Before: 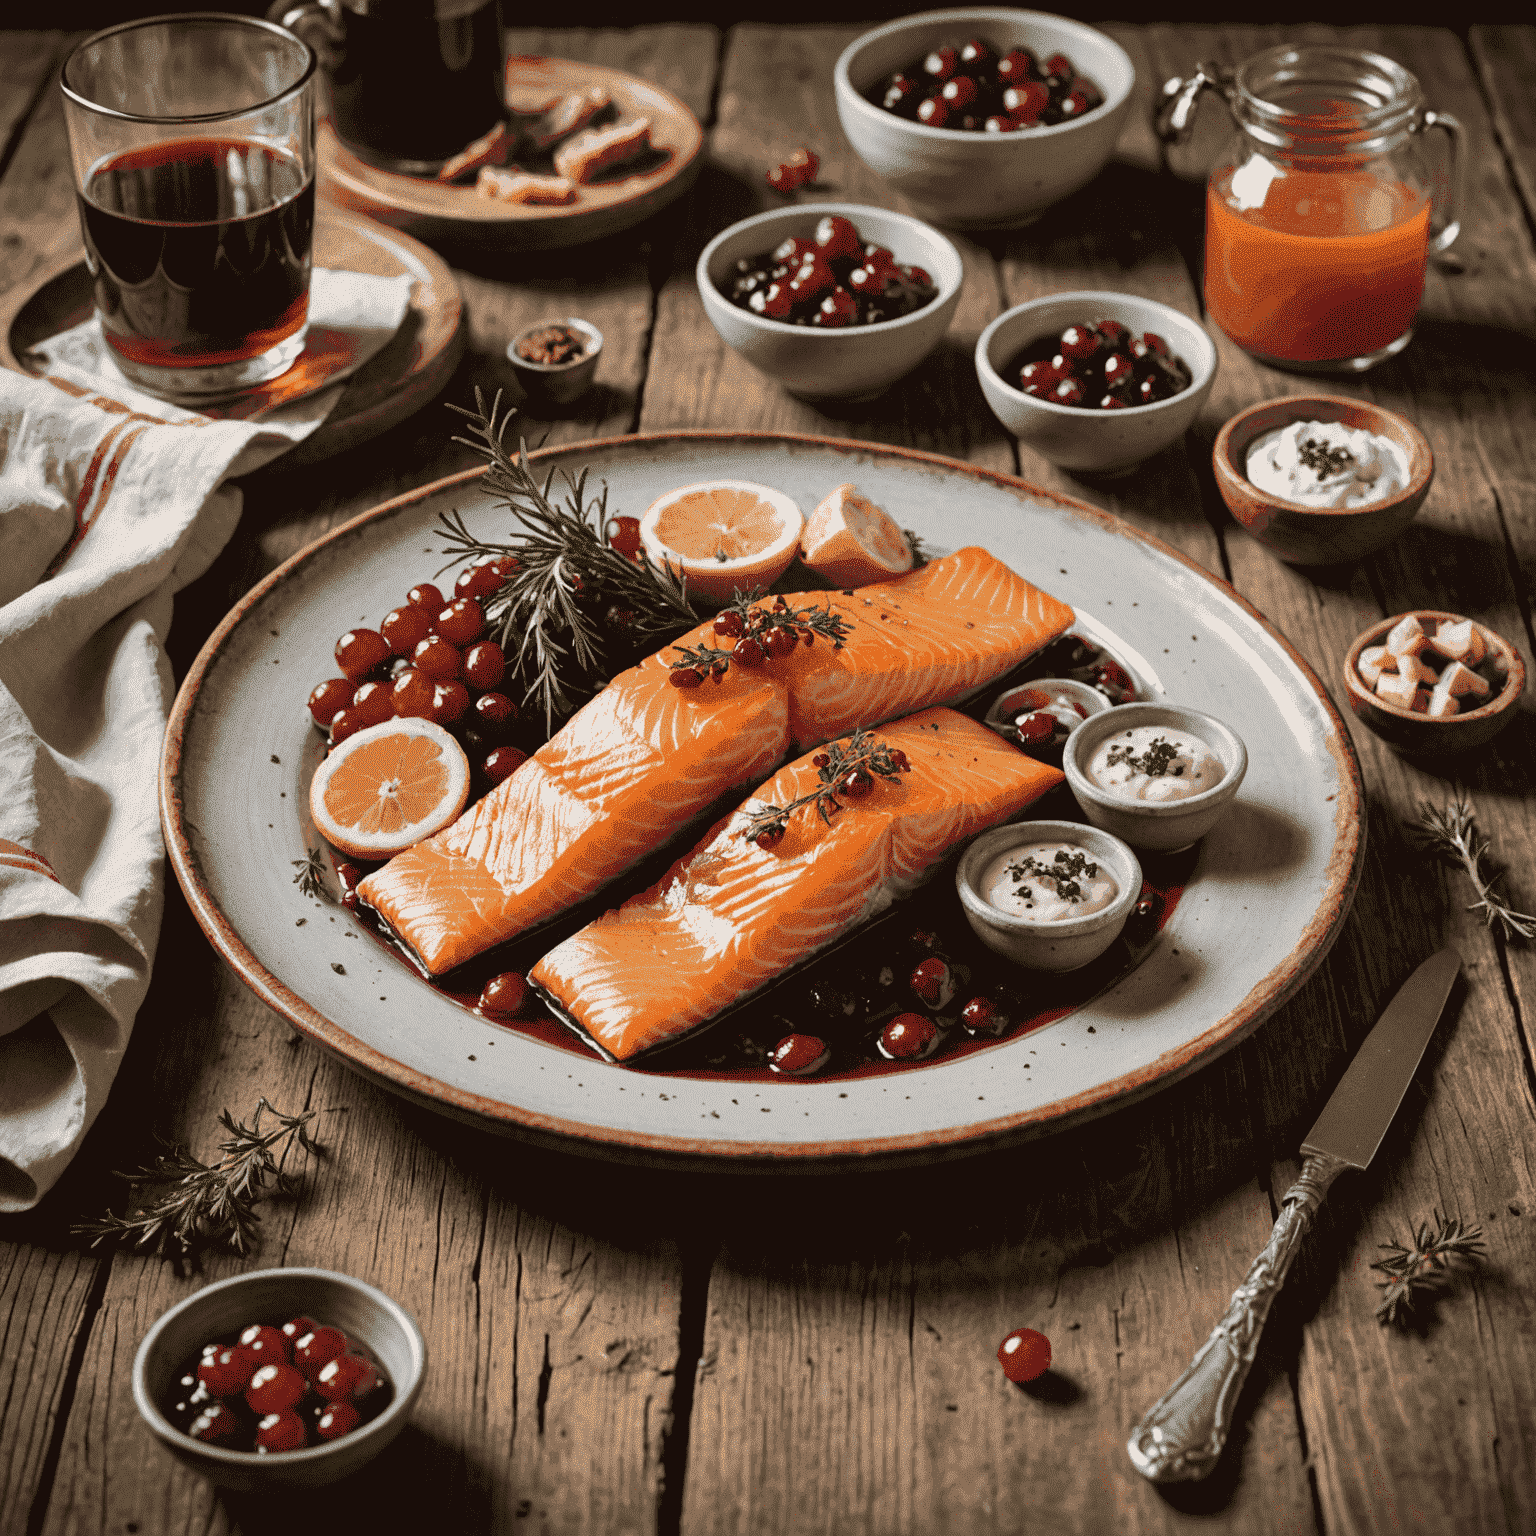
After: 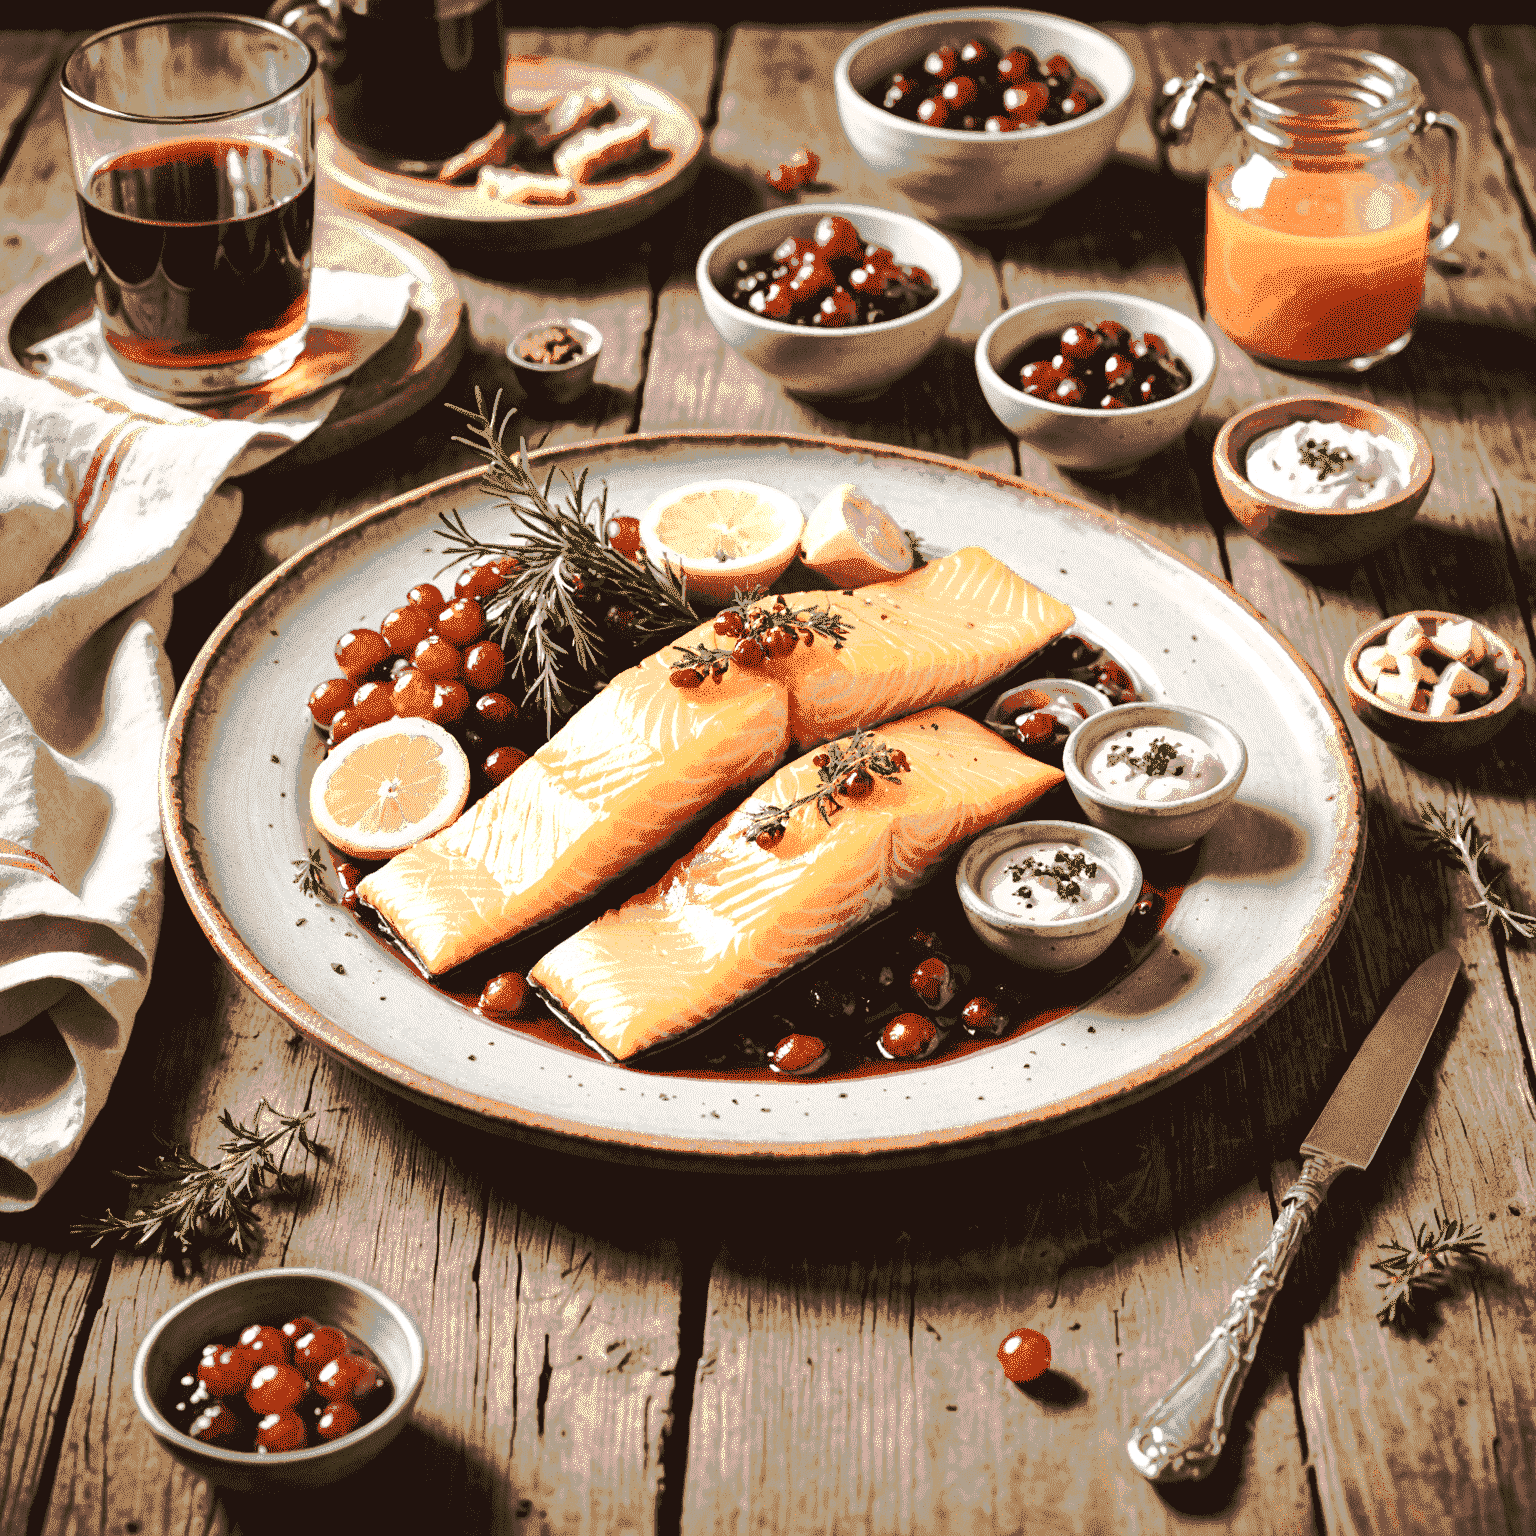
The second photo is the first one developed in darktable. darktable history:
color zones: curves: ch0 [(0.018, 0.548) (0.197, 0.654) (0.425, 0.447) (0.605, 0.658) (0.732, 0.579)]; ch1 [(0.105, 0.531) (0.224, 0.531) (0.386, 0.39) (0.618, 0.456) (0.732, 0.456) (0.956, 0.421)]; ch2 [(0.039, 0.583) (0.215, 0.465) (0.399, 0.544) (0.465, 0.548) (0.614, 0.447) (0.724, 0.43) (0.882, 0.623) (0.956, 0.632)]
tone curve: curves: ch0 [(0, 0) (0.003, 0.005) (0.011, 0.012) (0.025, 0.026) (0.044, 0.046) (0.069, 0.071) (0.1, 0.098) (0.136, 0.135) (0.177, 0.178) (0.224, 0.217) (0.277, 0.274) (0.335, 0.335) (0.399, 0.442) (0.468, 0.543) (0.543, 0.6) (0.623, 0.628) (0.709, 0.679) (0.801, 0.782) (0.898, 0.904) (1, 1)], preserve colors none
exposure: exposure 0.6 EV, compensate highlight preservation false
